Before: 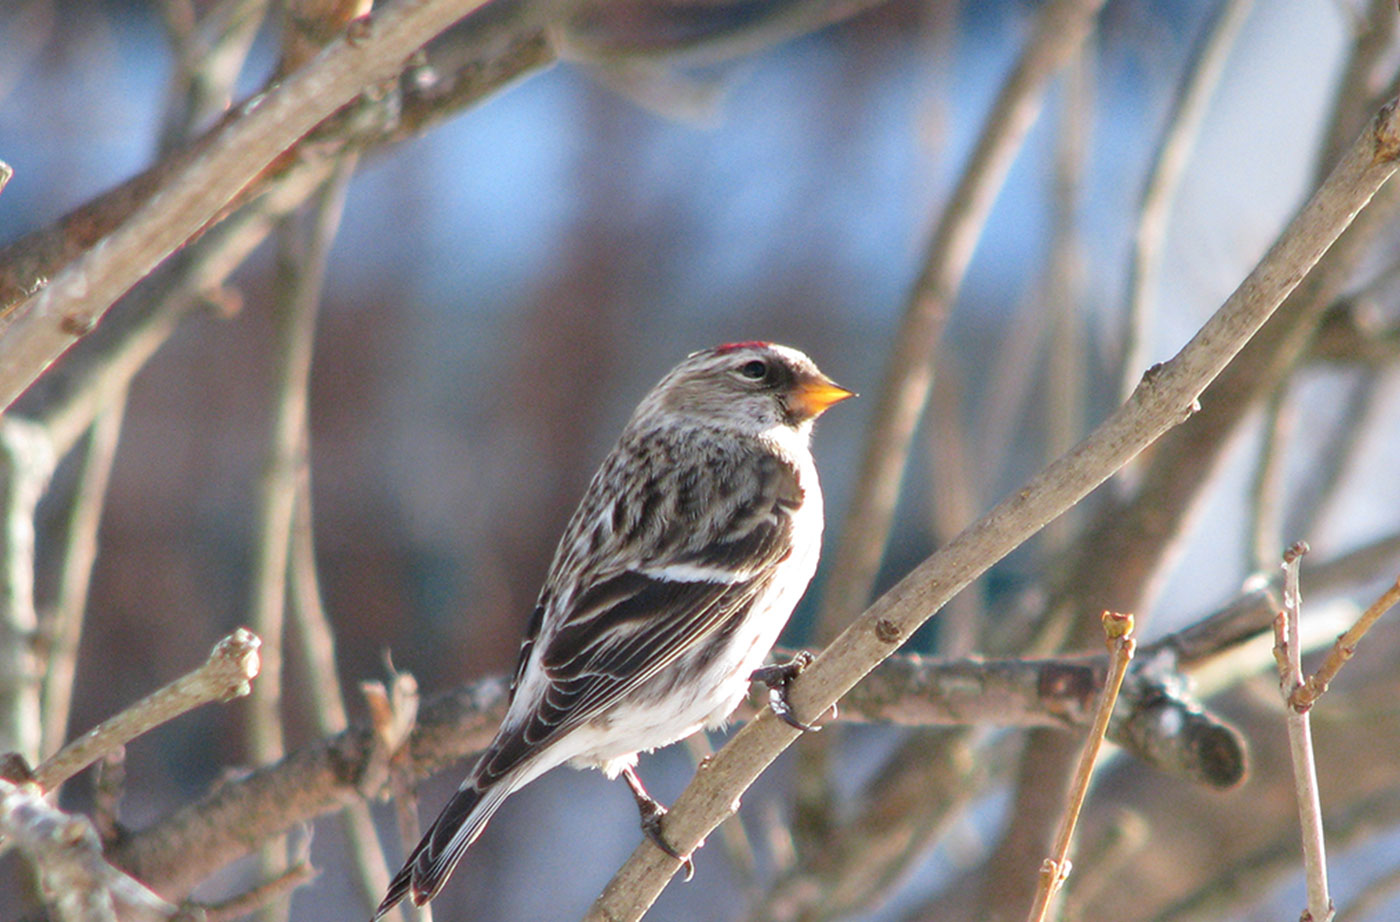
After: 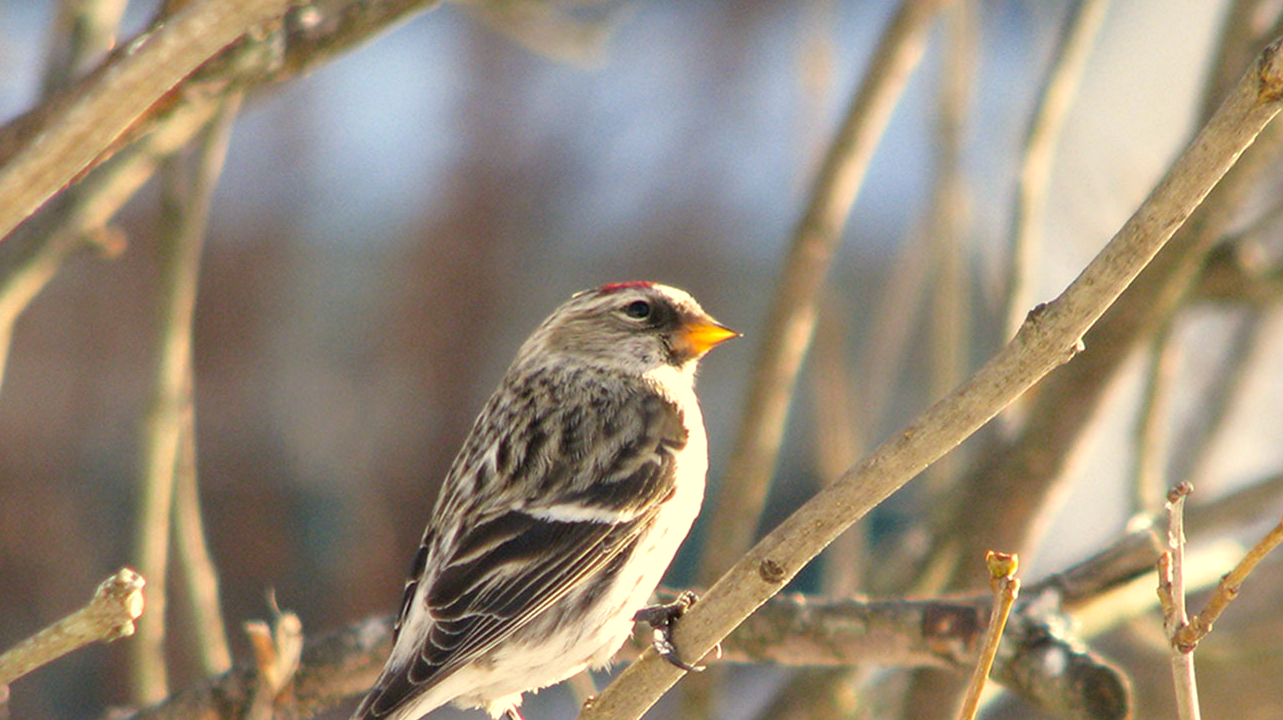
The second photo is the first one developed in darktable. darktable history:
exposure: black level correction 0.002, exposure 0.148 EV, compensate highlight preservation false
crop: left 8.288%, top 6.524%, bottom 15.353%
color correction: highlights a* 2.73, highlights b* 22.65
